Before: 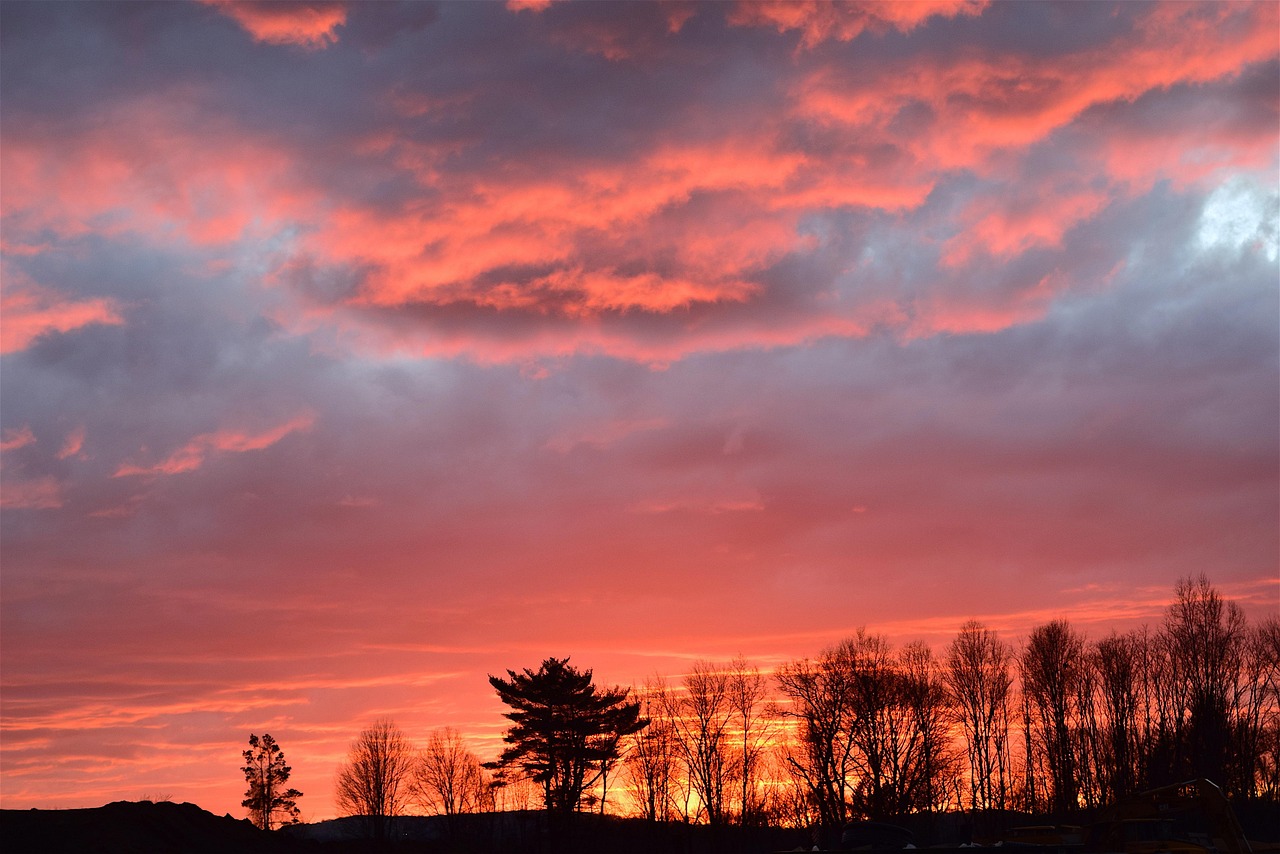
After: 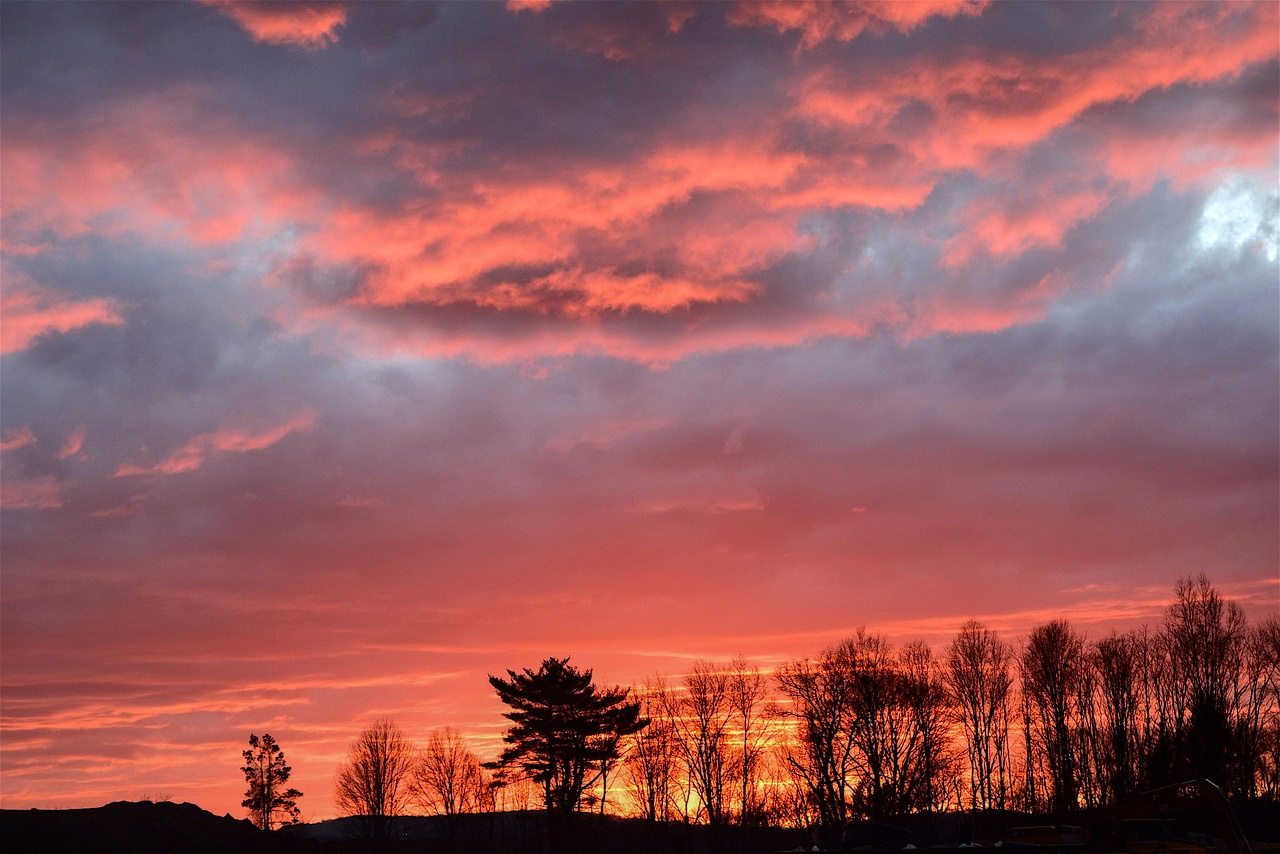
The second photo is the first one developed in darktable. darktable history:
local contrast: on, module defaults
exposure: exposure -0.116 EV, compensate exposure bias true, compensate highlight preservation false
